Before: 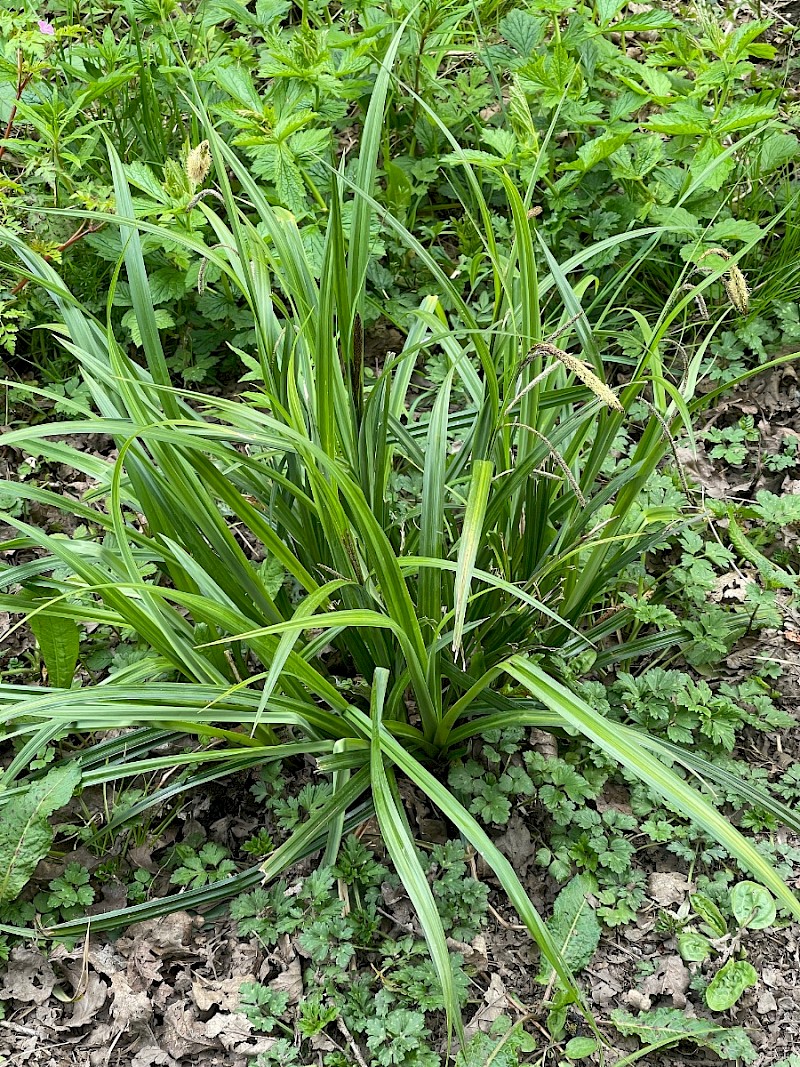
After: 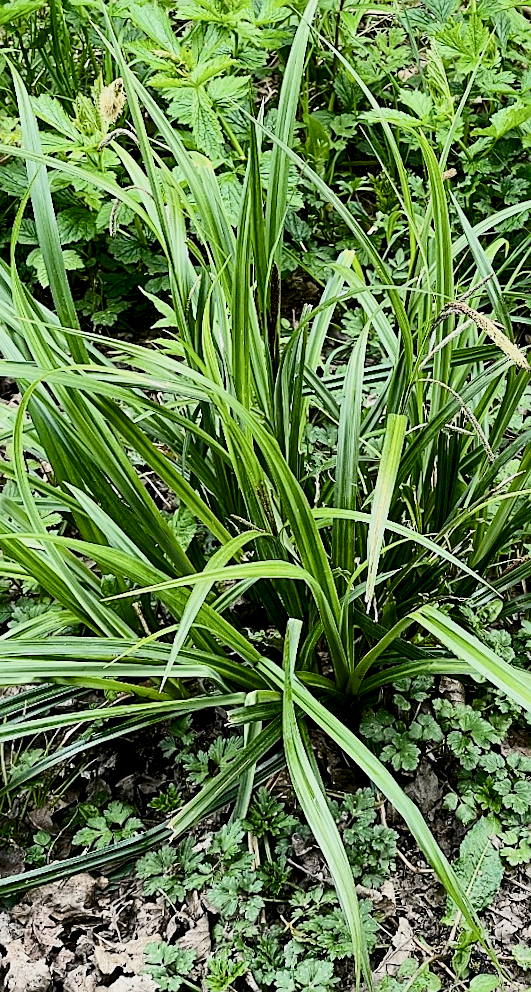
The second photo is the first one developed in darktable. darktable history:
rotate and perspective: rotation 0.679°, lens shift (horizontal) 0.136, crop left 0.009, crop right 0.991, crop top 0.078, crop bottom 0.95
contrast brightness saturation: contrast 0.28
crop and rotate: left 14.292%, right 19.041%
filmic rgb: black relative exposure -7.65 EV, white relative exposure 4.56 EV, hardness 3.61, contrast 1.05
sharpen: on, module defaults
shadows and highlights: radius 93.07, shadows -14.46, white point adjustment 0.23, highlights 31.48, compress 48.23%, highlights color adjustment 52.79%, soften with gaussian
exposure: black level correction 0.009, exposure 0.014 EV, compensate highlight preservation false
